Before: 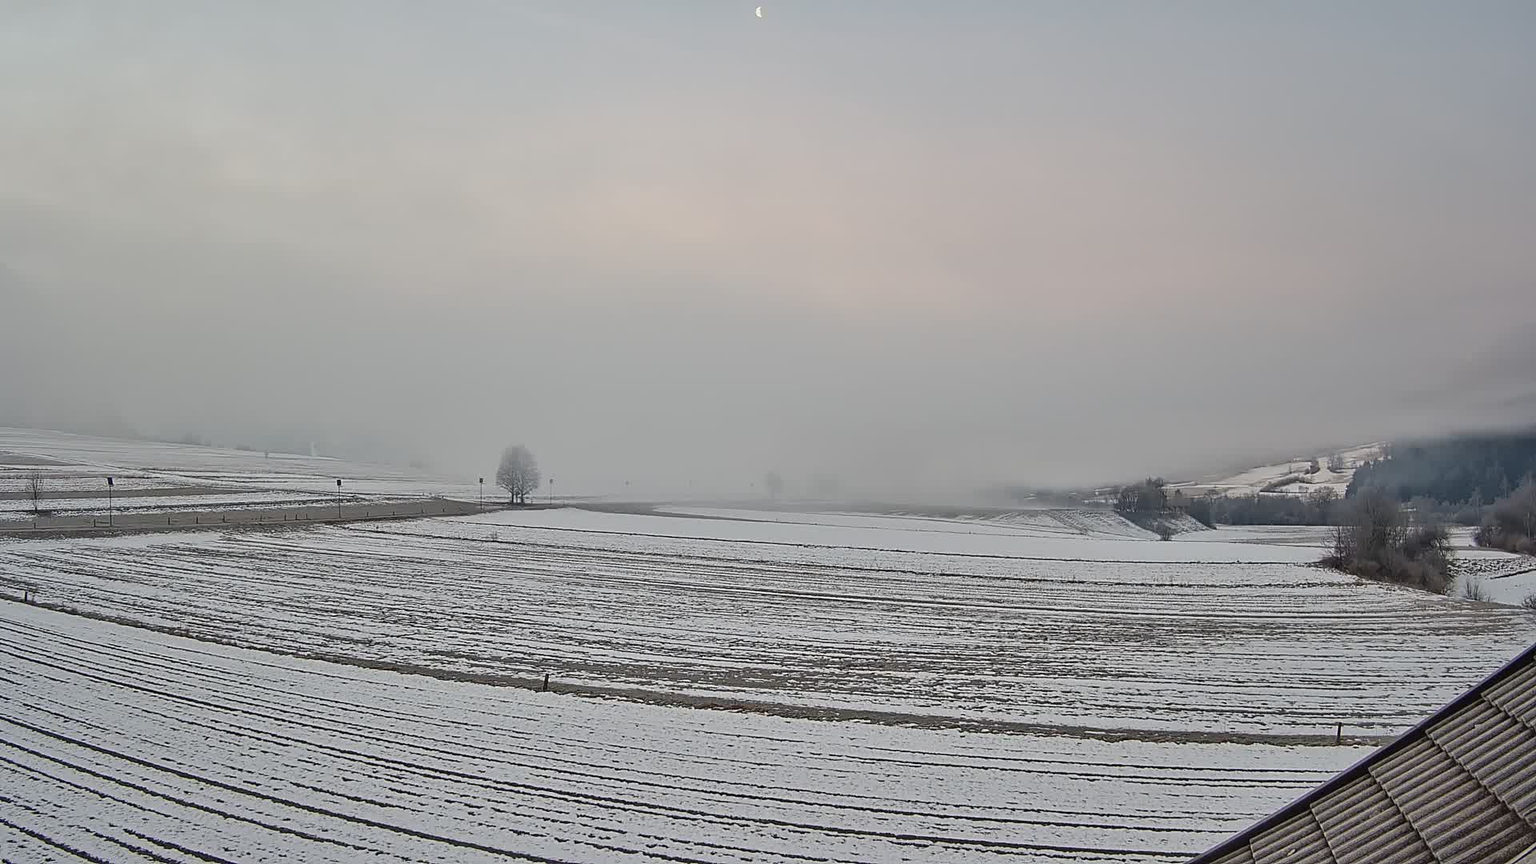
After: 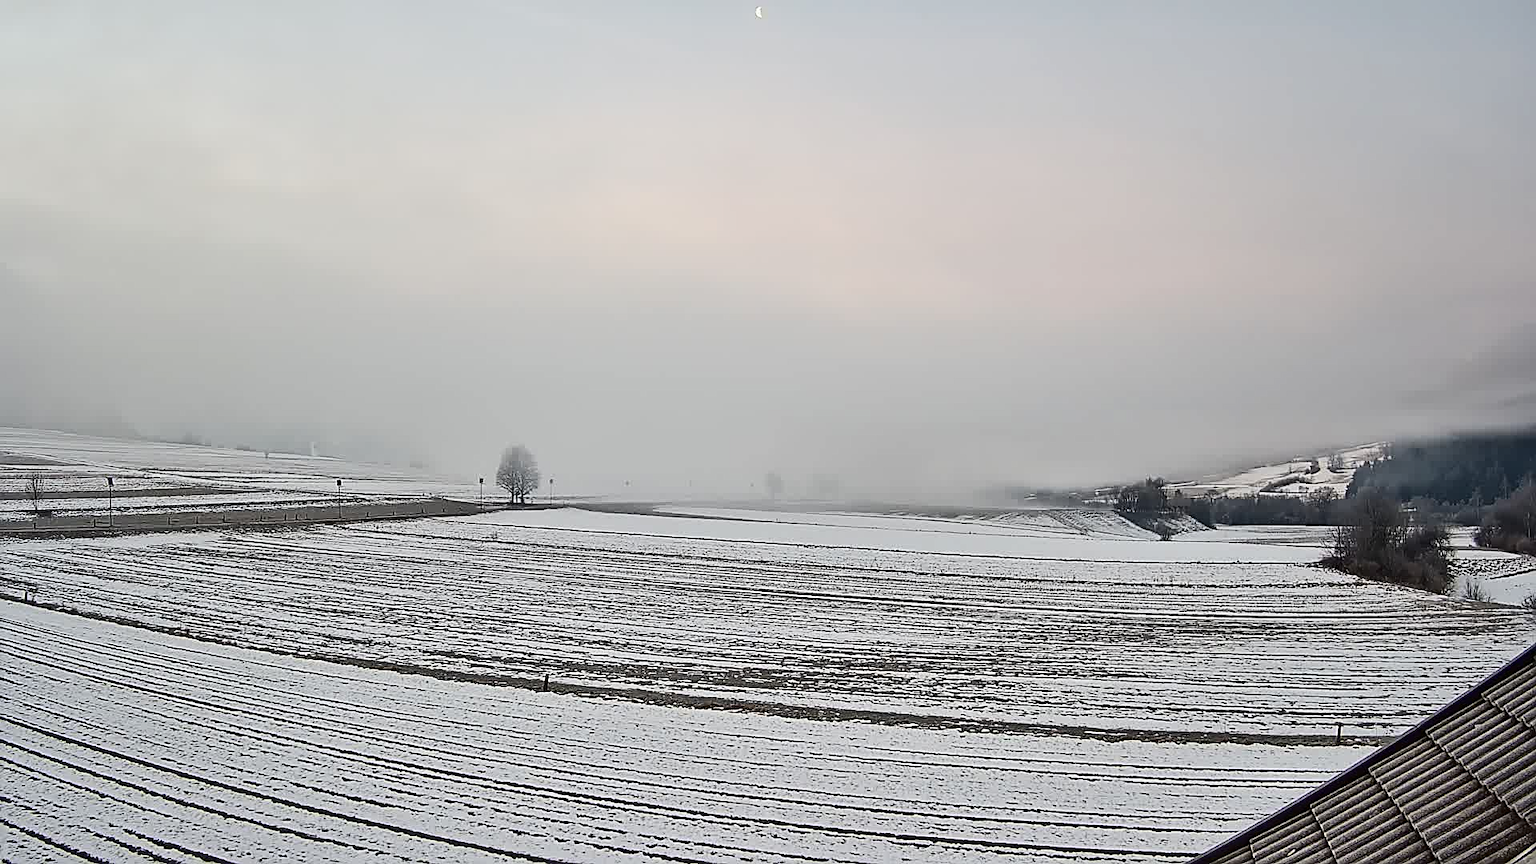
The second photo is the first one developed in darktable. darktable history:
sharpen: on, module defaults
contrast brightness saturation: contrast 0.285
